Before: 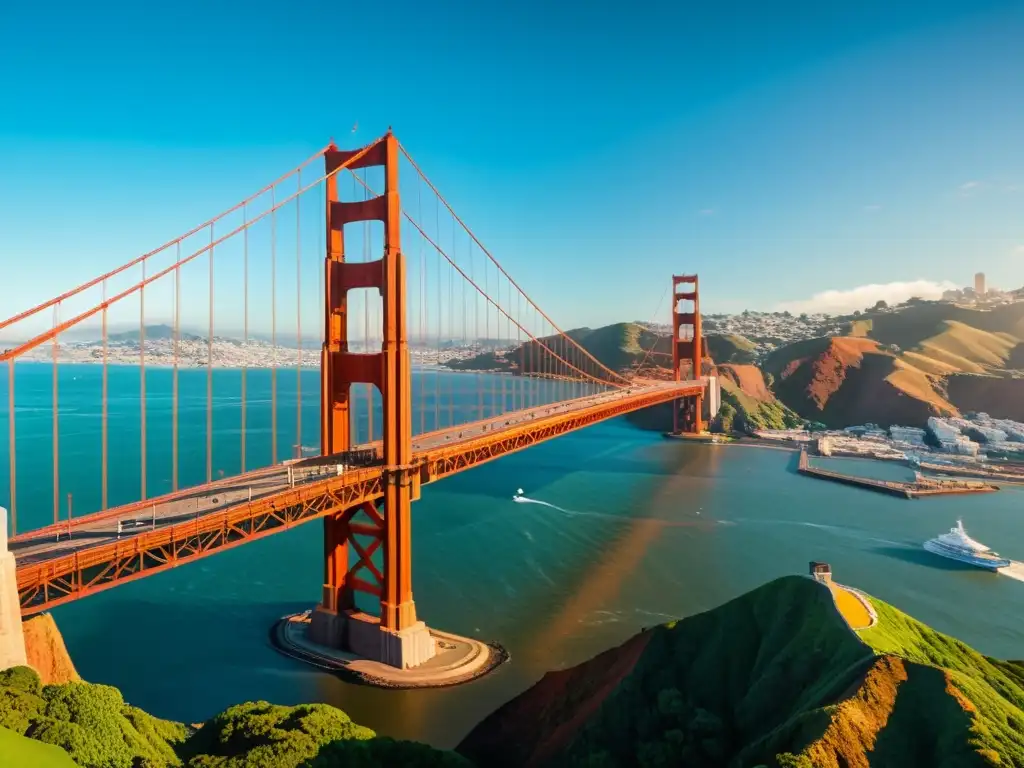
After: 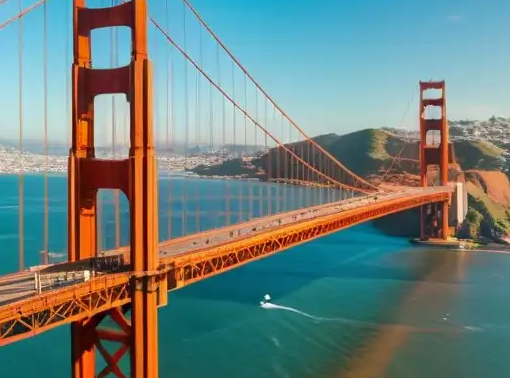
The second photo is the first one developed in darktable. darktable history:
crop: left 24.75%, top 25.342%, right 25.434%, bottom 25.352%
shadows and highlights: shadows 52.39, soften with gaussian
tone equalizer: edges refinement/feathering 500, mask exposure compensation -1.57 EV, preserve details no
